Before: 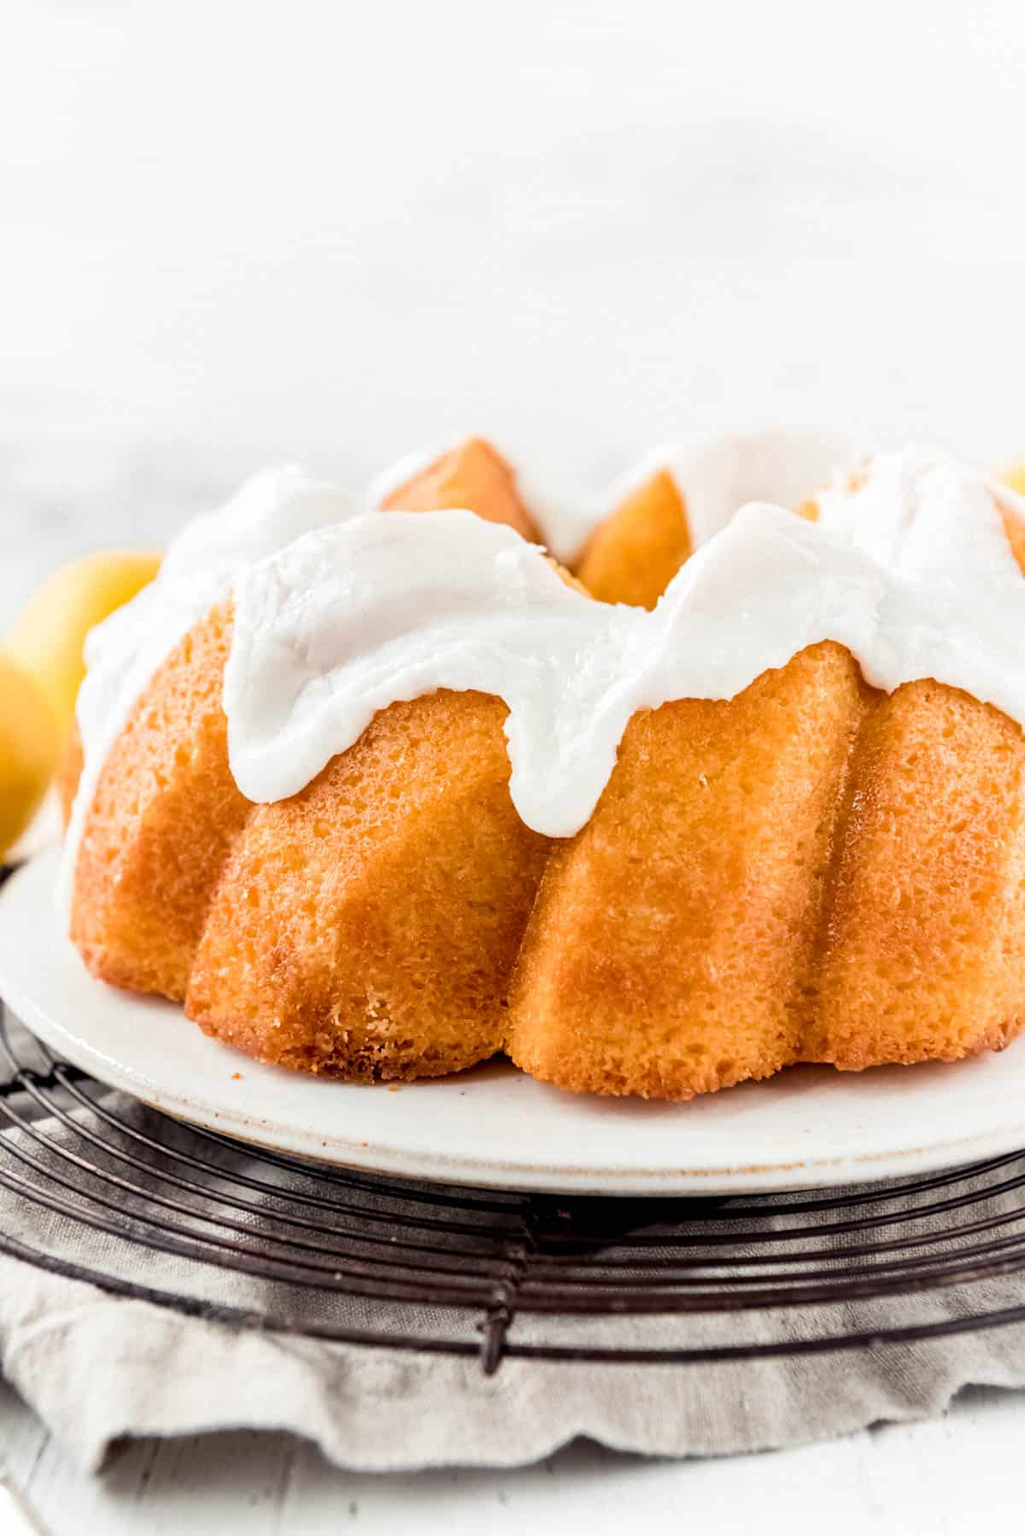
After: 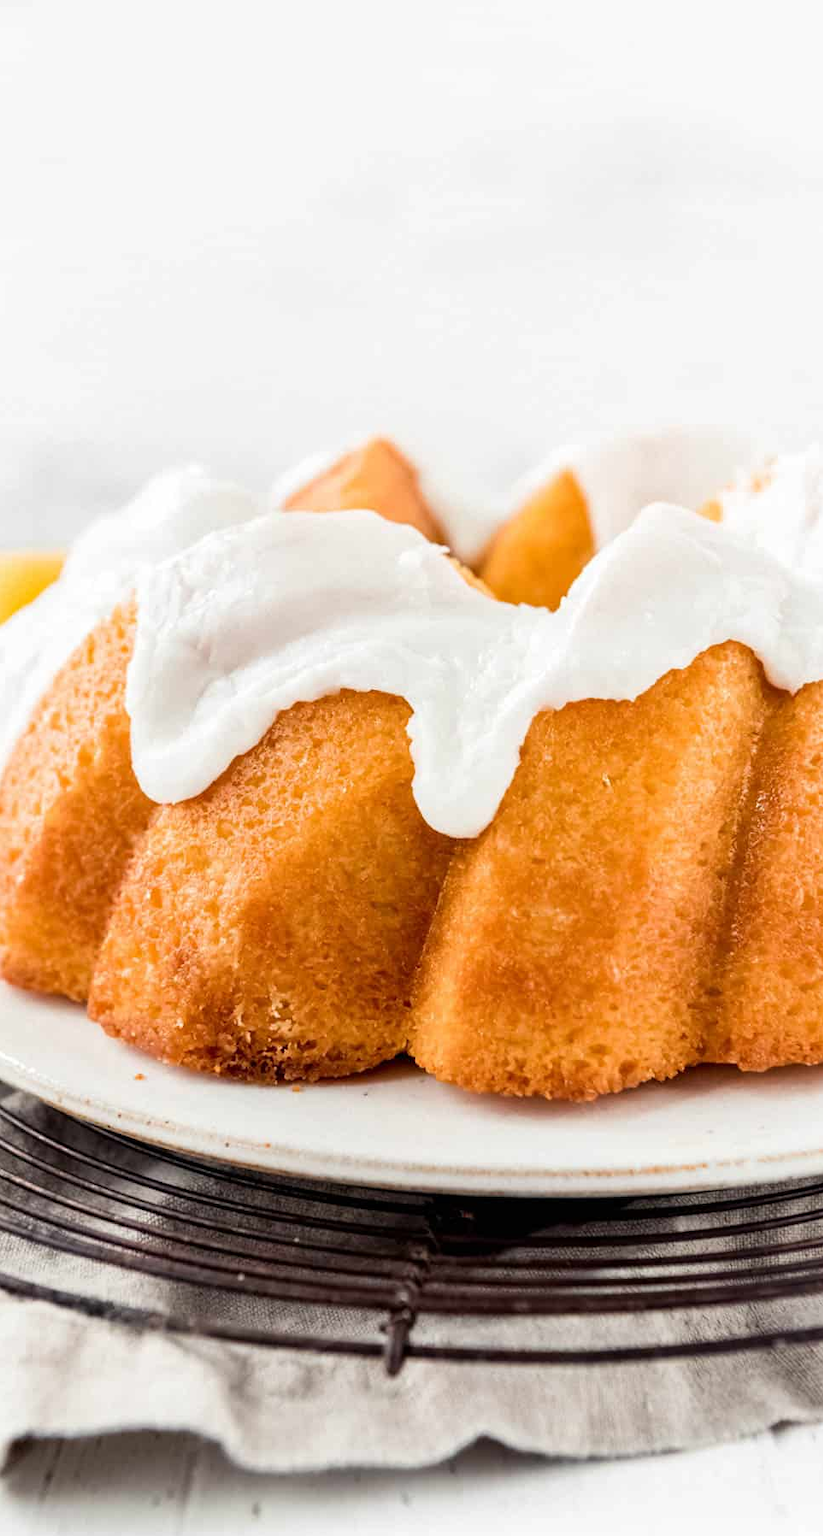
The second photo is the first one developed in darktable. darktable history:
crop and rotate: left 9.515%, right 10.208%
